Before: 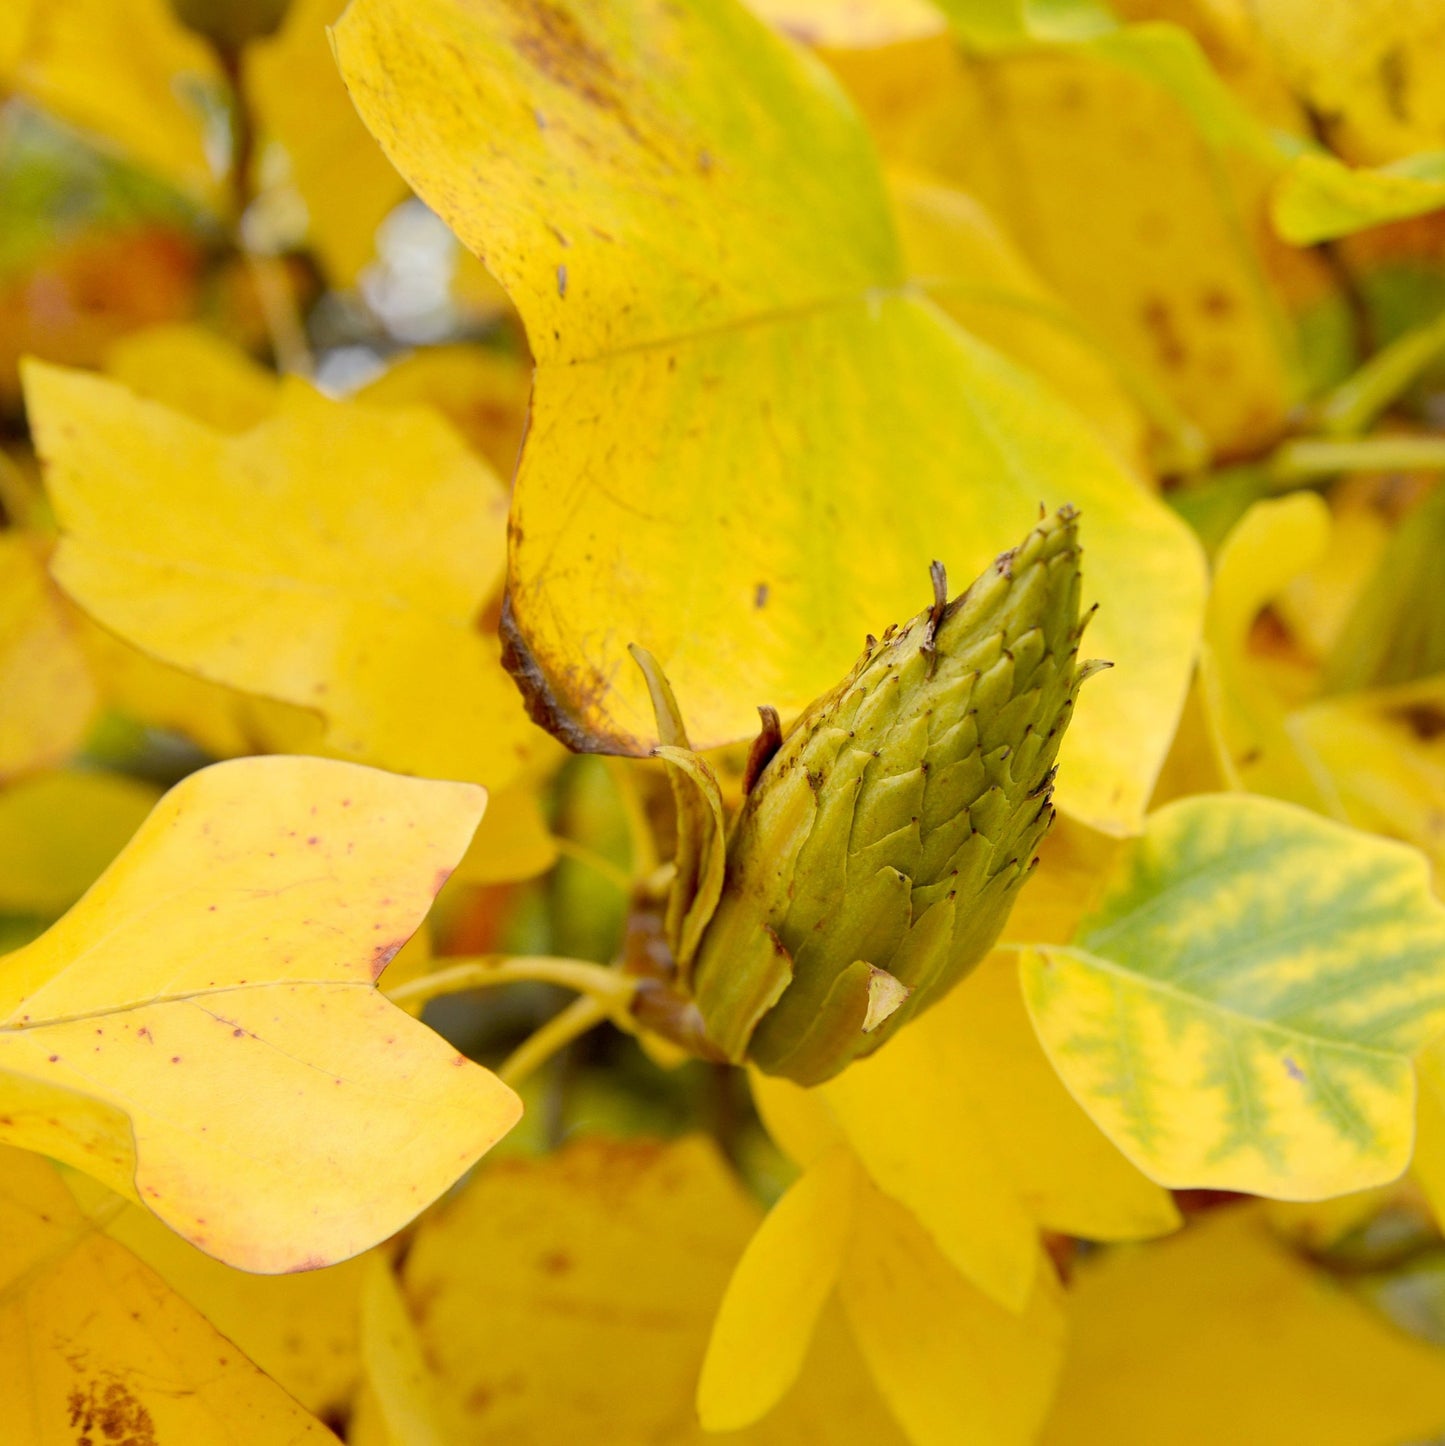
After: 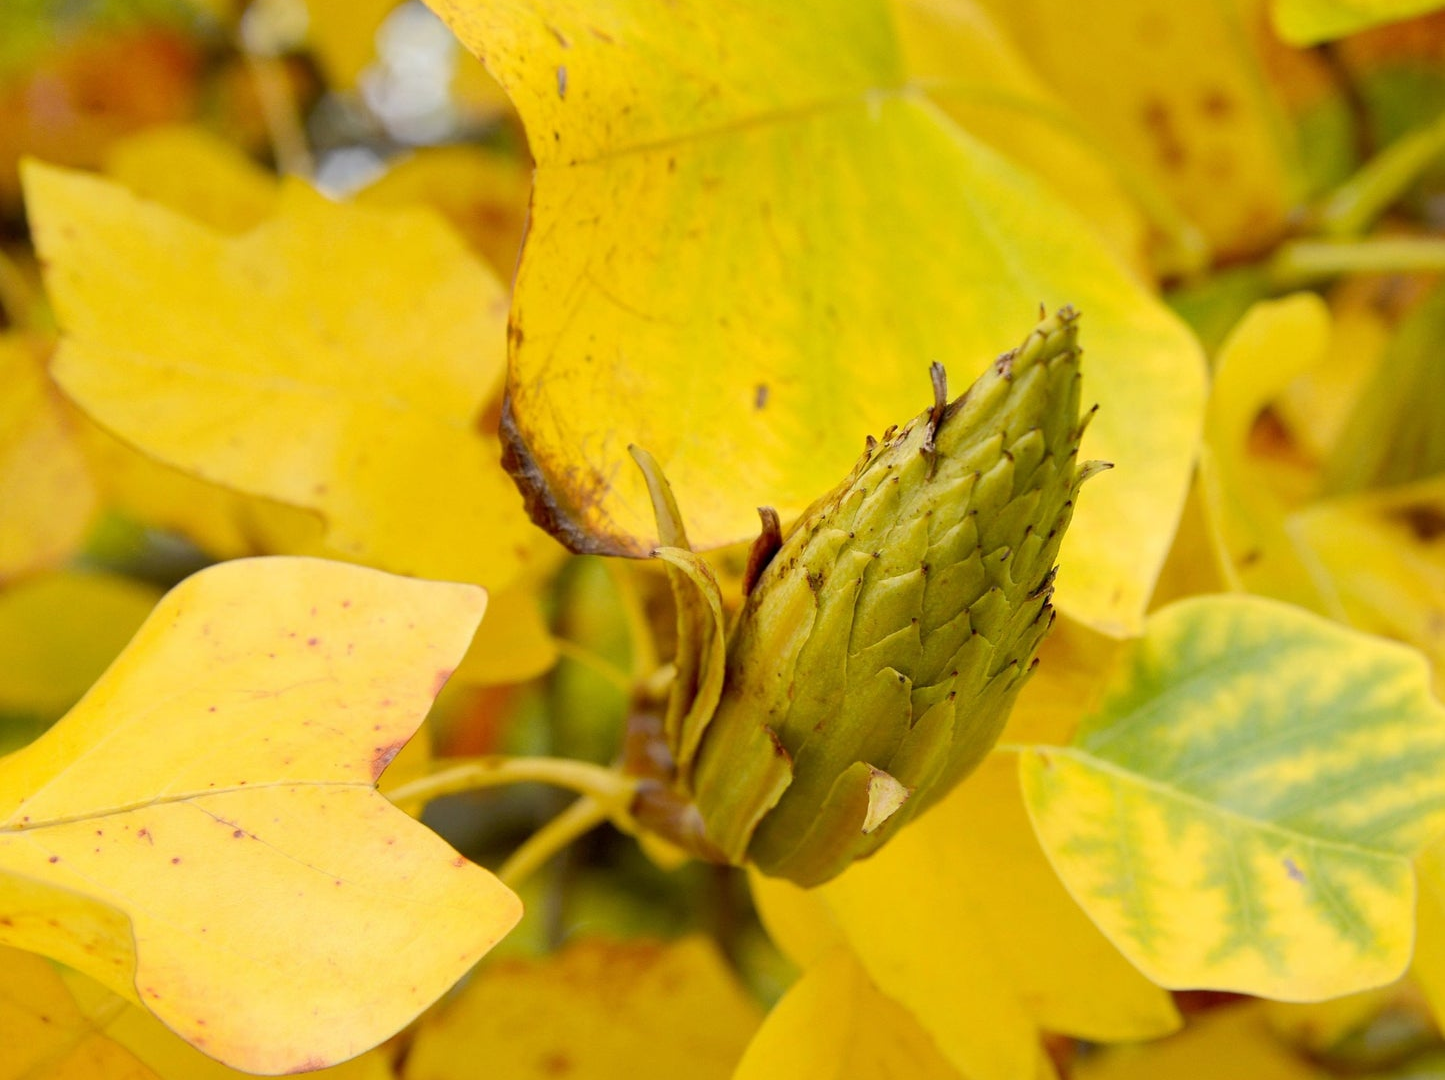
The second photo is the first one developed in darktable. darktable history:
crop: top 13.794%, bottom 11.511%
